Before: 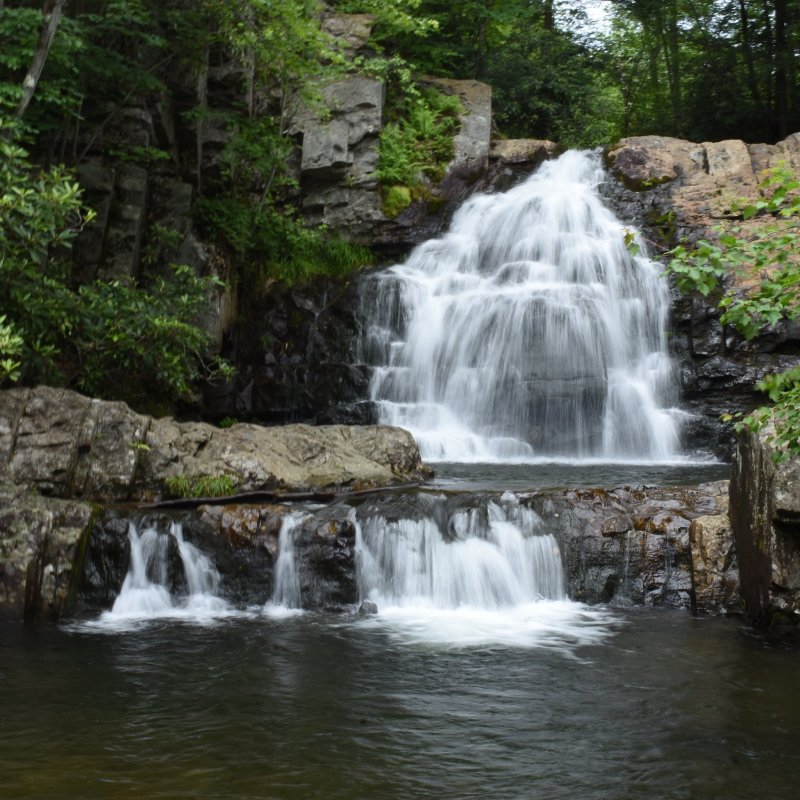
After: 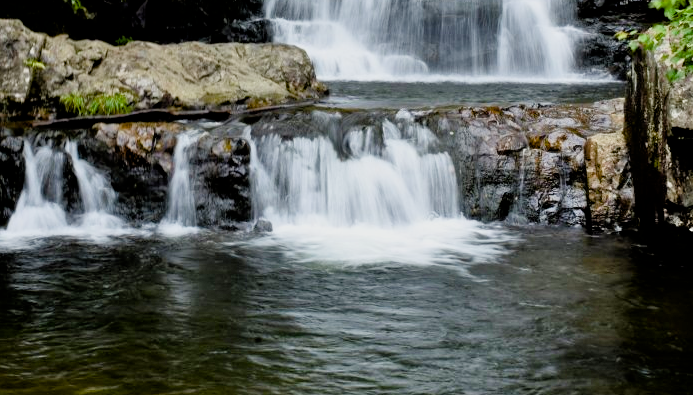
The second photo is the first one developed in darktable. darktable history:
crop and rotate: left 13.305%, top 47.839%, bottom 2.716%
tone equalizer: -7 EV 0.143 EV, -6 EV 0.611 EV, -5 EV 1.14 EV, -4 EV 1.33 EV, -3 EV 1.13 EV, -2 EV 0.6 EV, -1 EV 0.161 EV
filmic rgb: black relative exposure -5.13 EV, white relative exposure 3.54 EV, hardness 3.16, contrast 1.392, highlights saturation mix -29.71%
color balance rgb: global offset › luminance -1.445%, perceptual saturation grading › global saturation 20%, perceptual saturation grading › highlights -24.918%, perceptual saturation grading › shadows 50.27%
